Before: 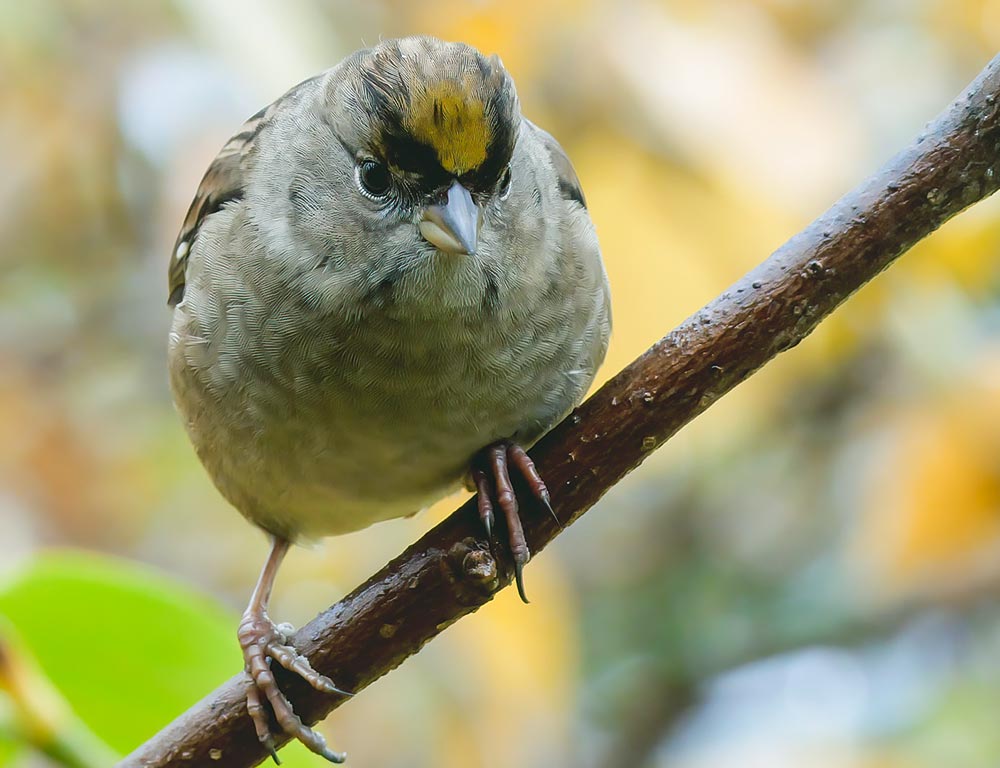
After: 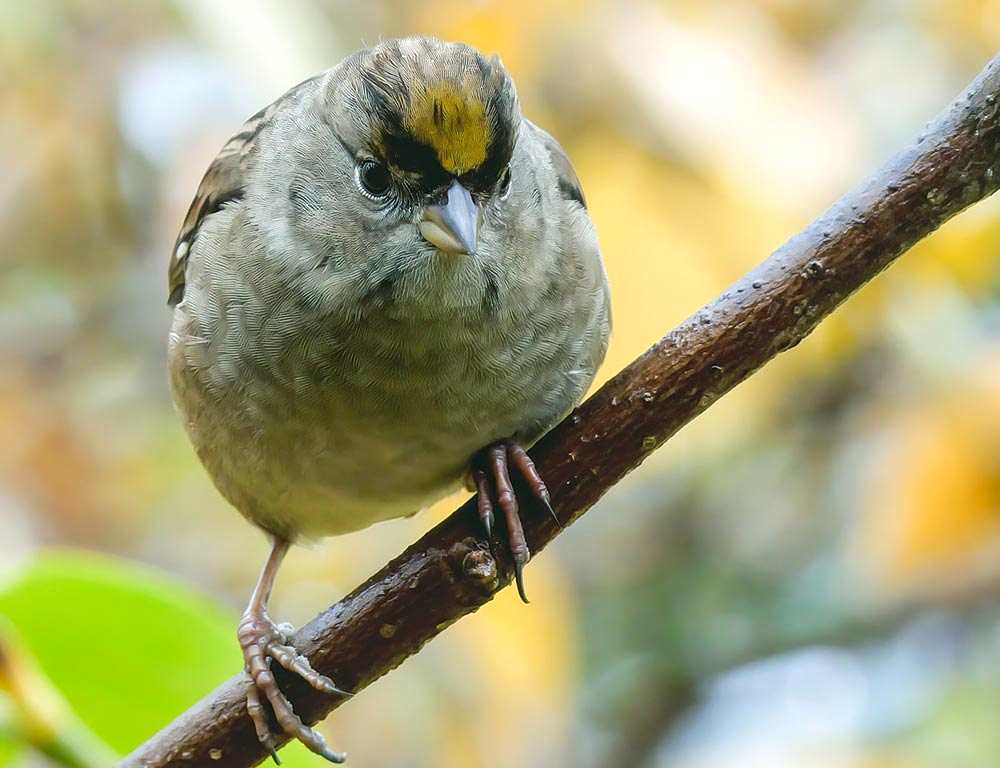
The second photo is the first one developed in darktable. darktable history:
exposure: black level correction 0.001, exposure 0.142 EV, compensate highlight preservation false
local contrast: highlights 100%, shadows 100%, detail 119%, midtone range 0.2
